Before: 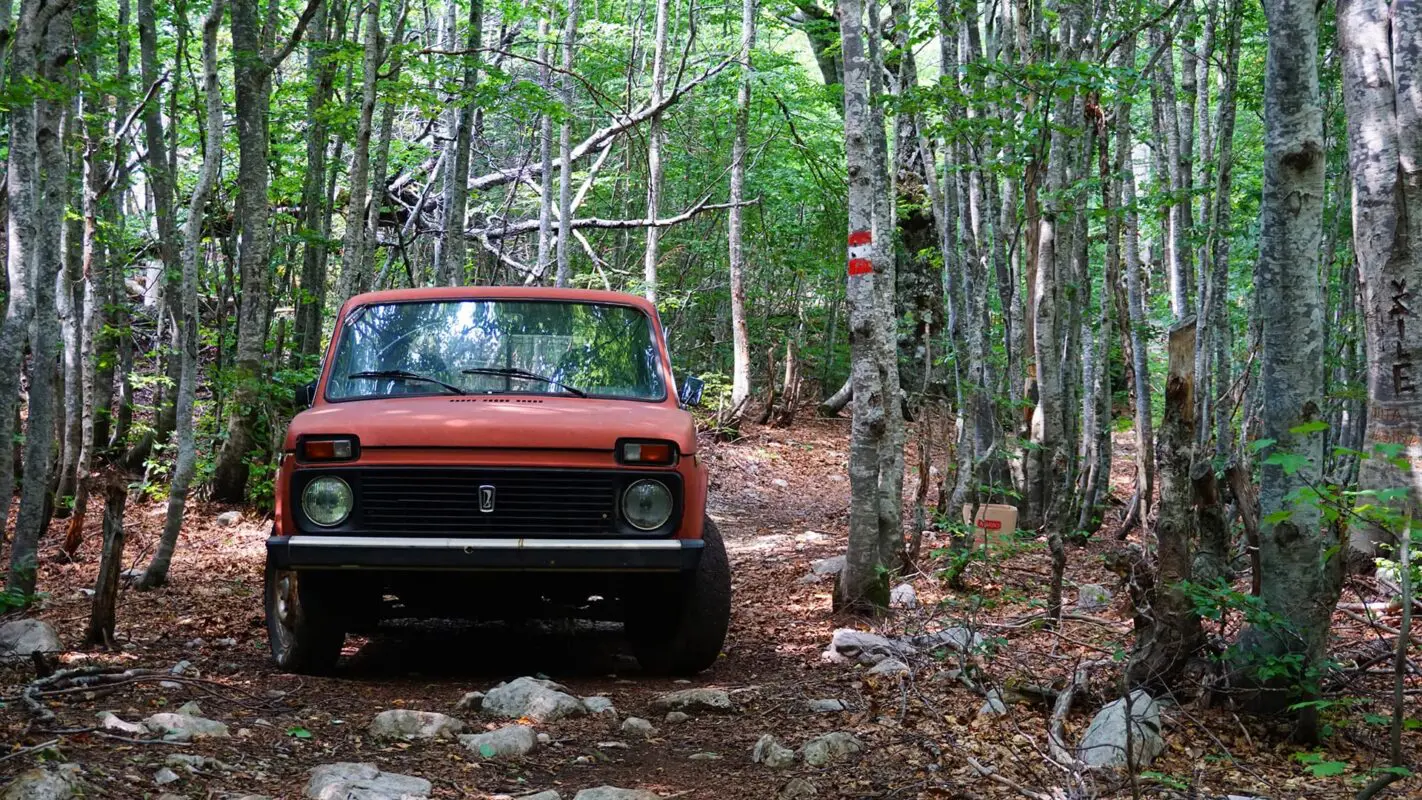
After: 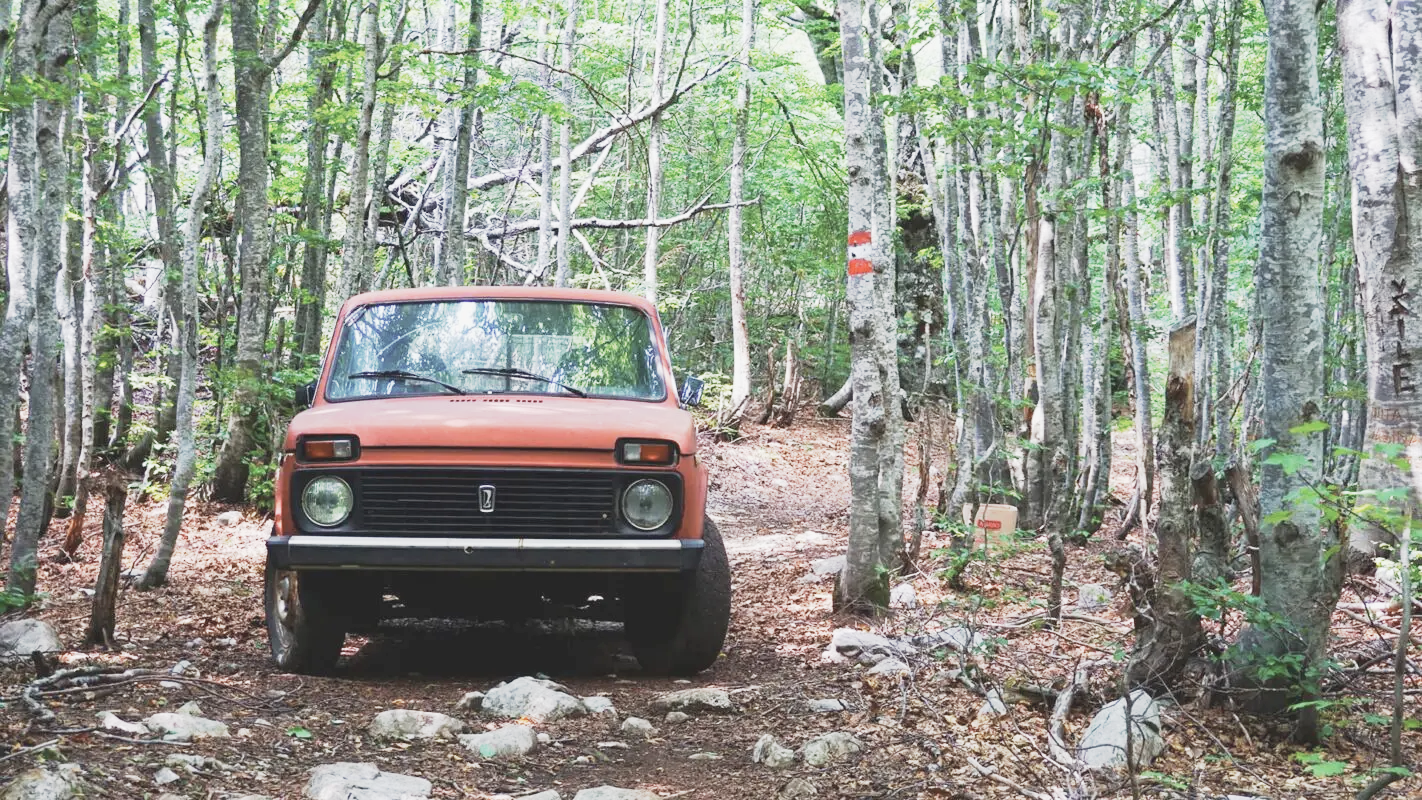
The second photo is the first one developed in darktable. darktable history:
exposure: black level correction 0, exposure 1.403 EV, compensate highlight preservation false
base curve: curves: ch0 [(0, 0) (0.688, 0.865) (1, 1)], preserve colors none
contrast brightness saturation: contrast -0.252, saturation -0.423
